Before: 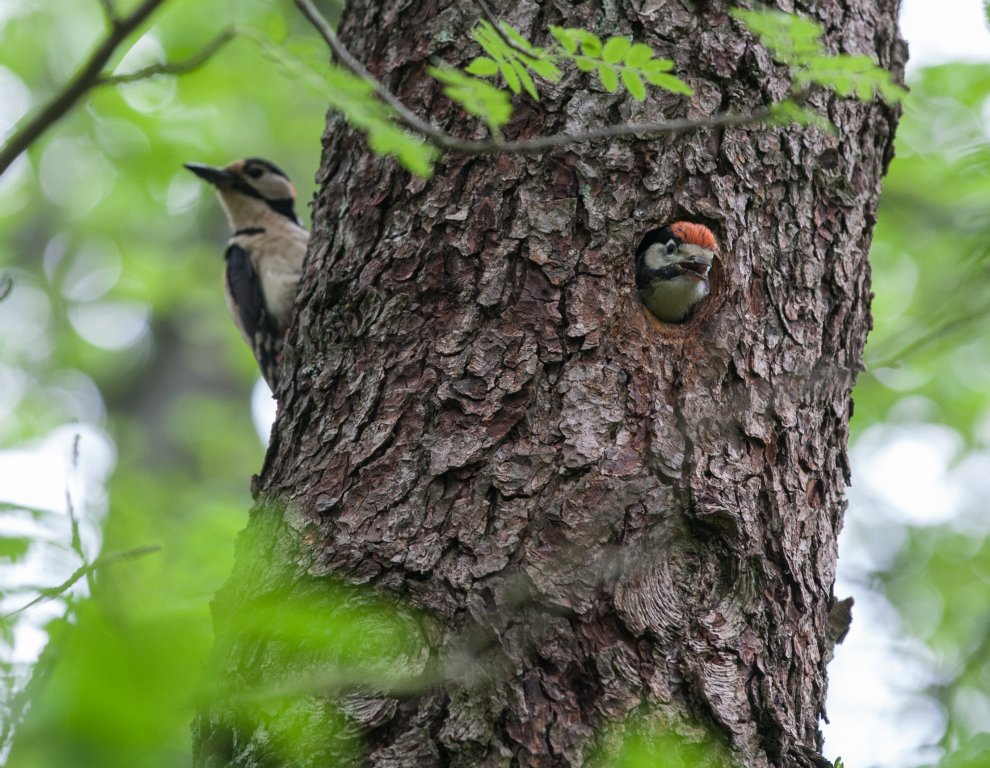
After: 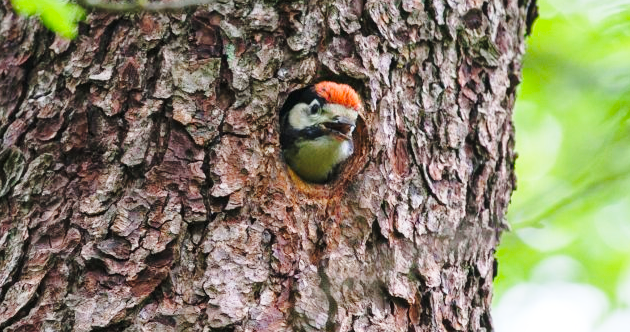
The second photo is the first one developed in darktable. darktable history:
crop: left 36.005%, top 18.293%, right 0.31%, bottom 38.444%
contrast brightness saturation: brightness 0.09, saturation 0.19
base curve: curves: ch0 [(0, 0) (0.028, 0.03) (0.121, 0.232) (0.46, 0.748) (0.859, 0.968) (1, 1)], preserve colors none
color balance rgb: linear chroma grading › shadows 19.44%, linear chroma grading › highlights 3.42%, linear chroma grading › mid-tones 10.16%
exposure: exposure 0.014 EV, compensate highlight preservation false
